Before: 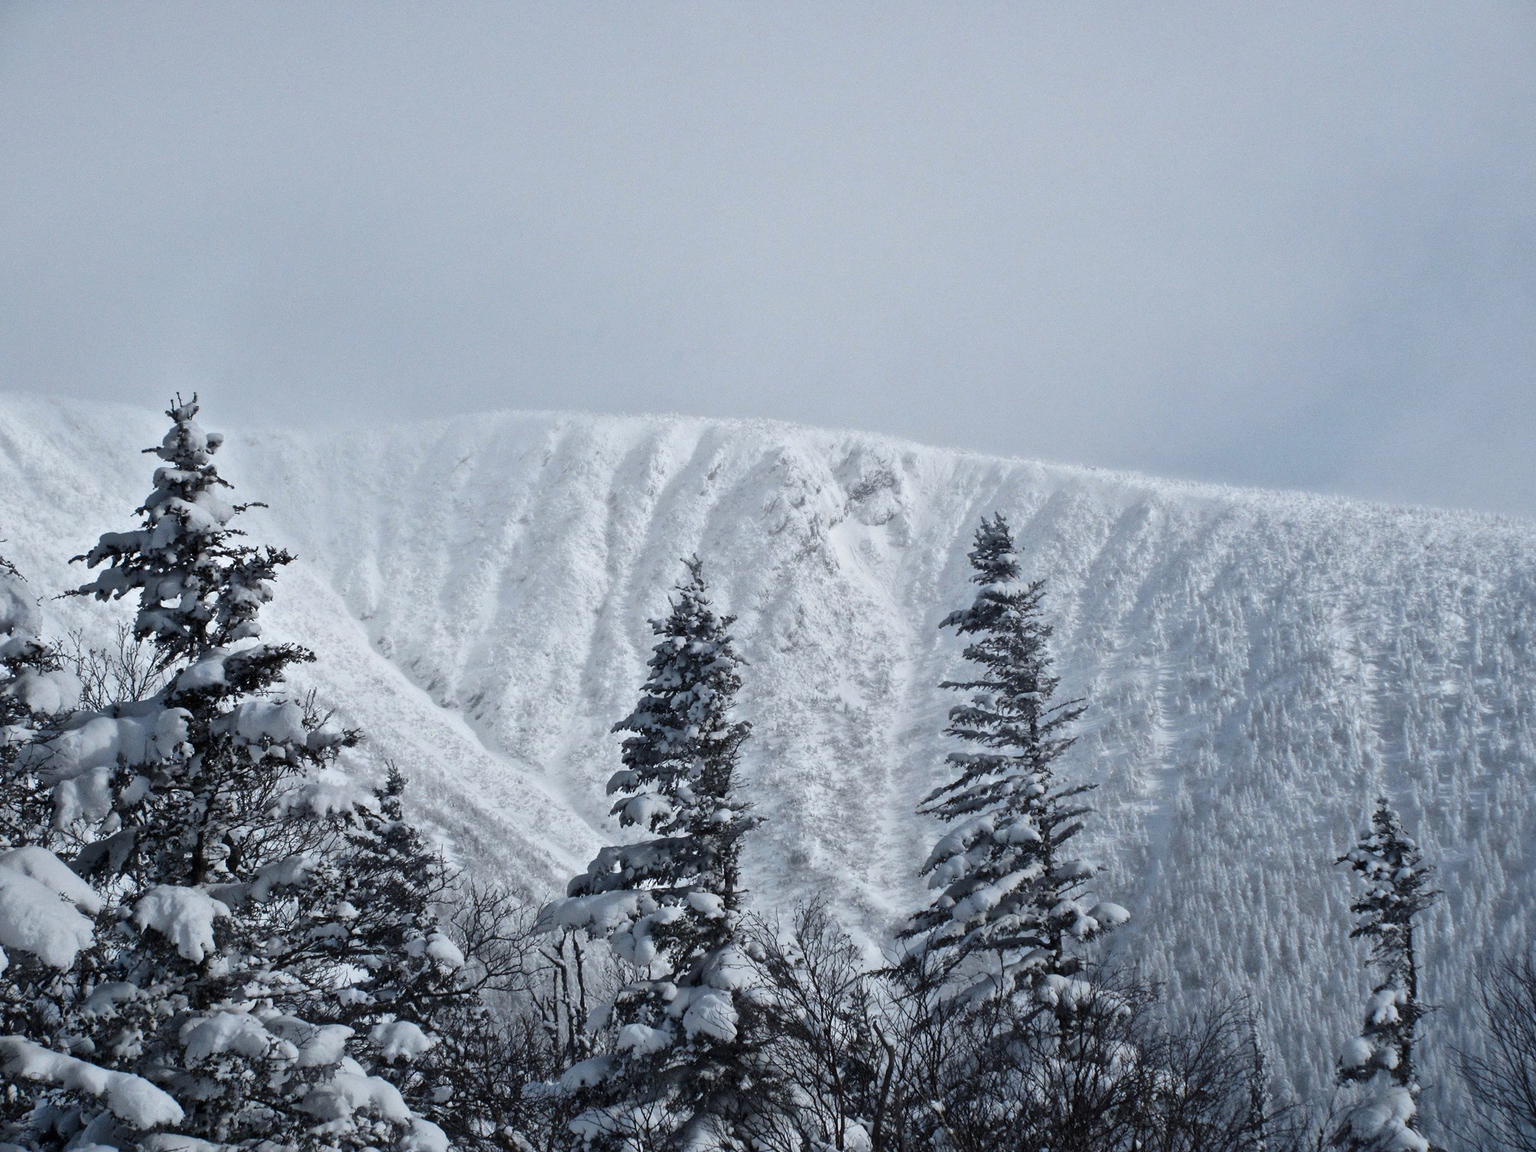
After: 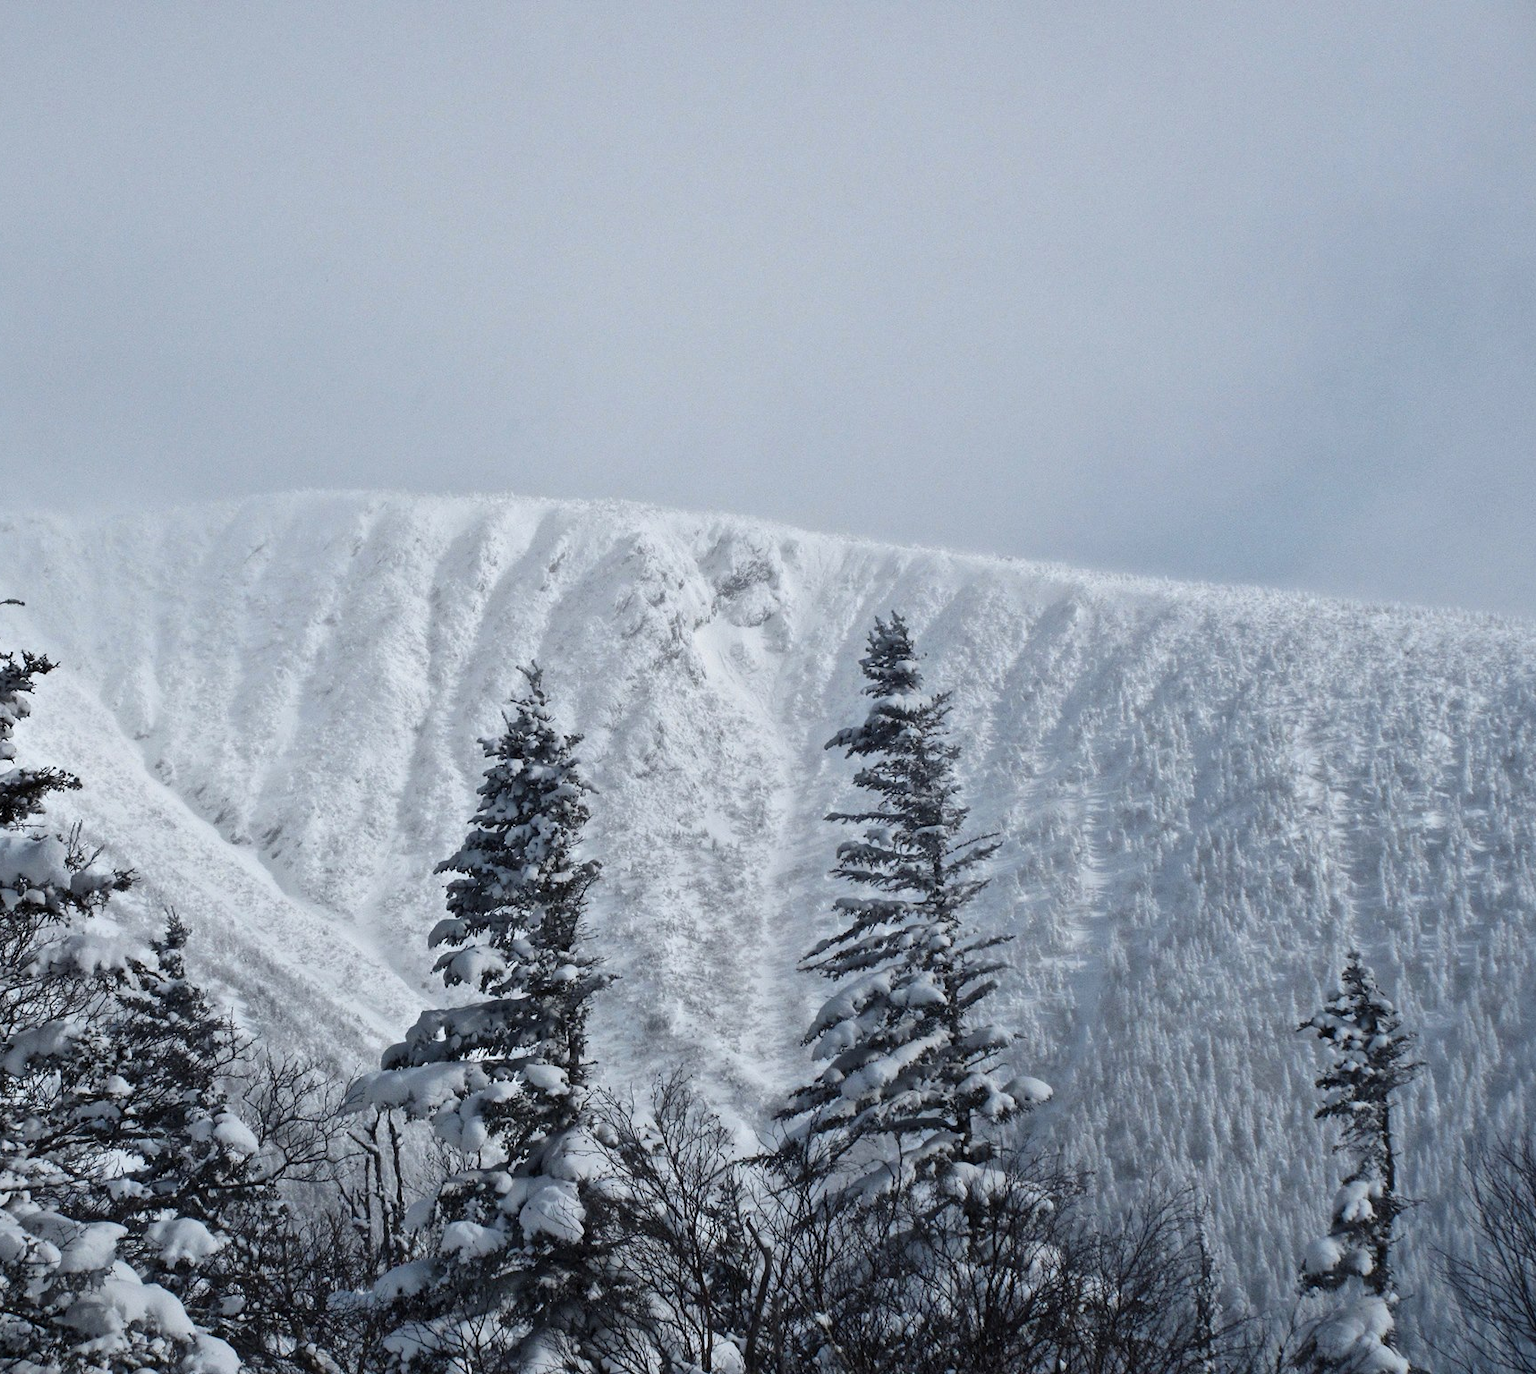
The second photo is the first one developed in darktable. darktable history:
color zones: curves: ch1 [(0.113, 0.438) (0.75, 0.5)]; ch2 [(0.12, 0.526) (0.75, 0.5)]
crop: left 16.145%
